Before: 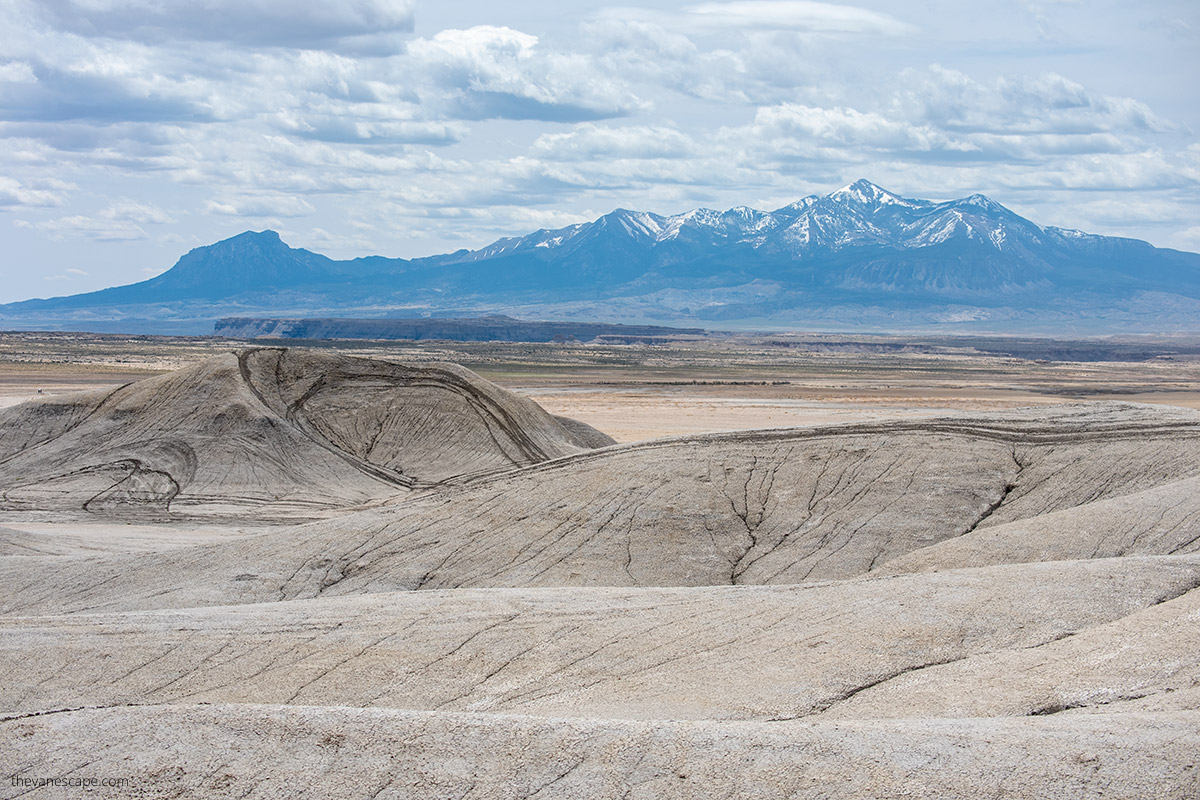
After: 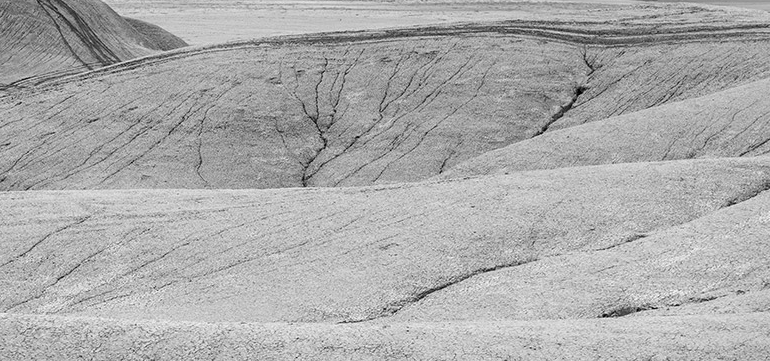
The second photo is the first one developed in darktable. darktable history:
crop and rotate: left 35.756%, top 49.851%, bottom 4.931%
color zones: curves: ch1 [(0, -0.394) (0.143, -0.394) (0.286, -0.394) (0.429, -0.392) (0.571, -0.391) (0.714, -0.391) (0.857, -0.391) (1, -0.394)]
